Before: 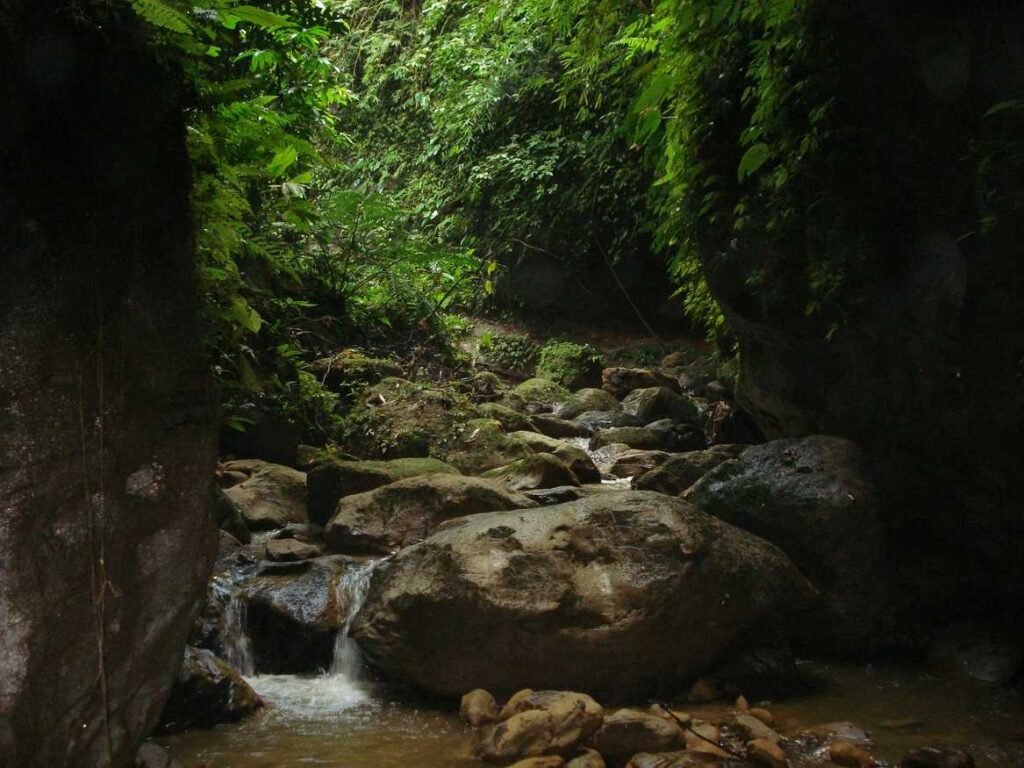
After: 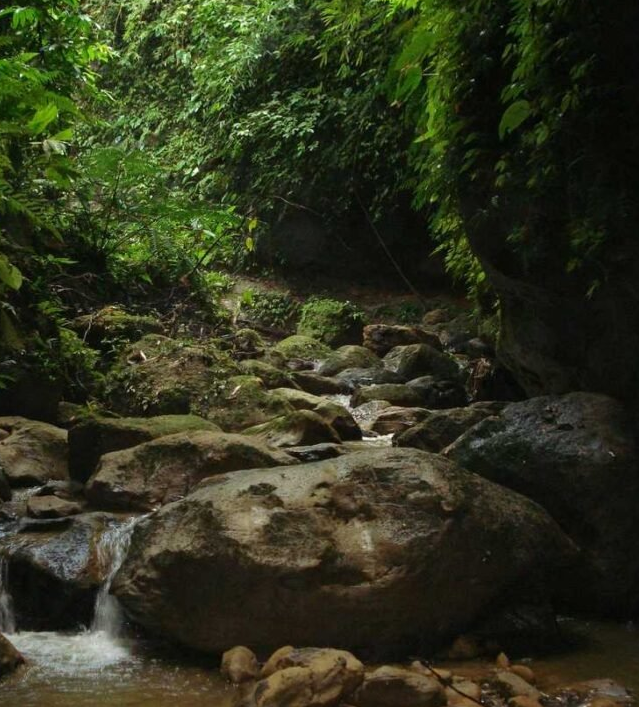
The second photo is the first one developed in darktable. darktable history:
crop and rotate: left 23.368%, top 5.637%, right 14.211%, bottom 2.302%
